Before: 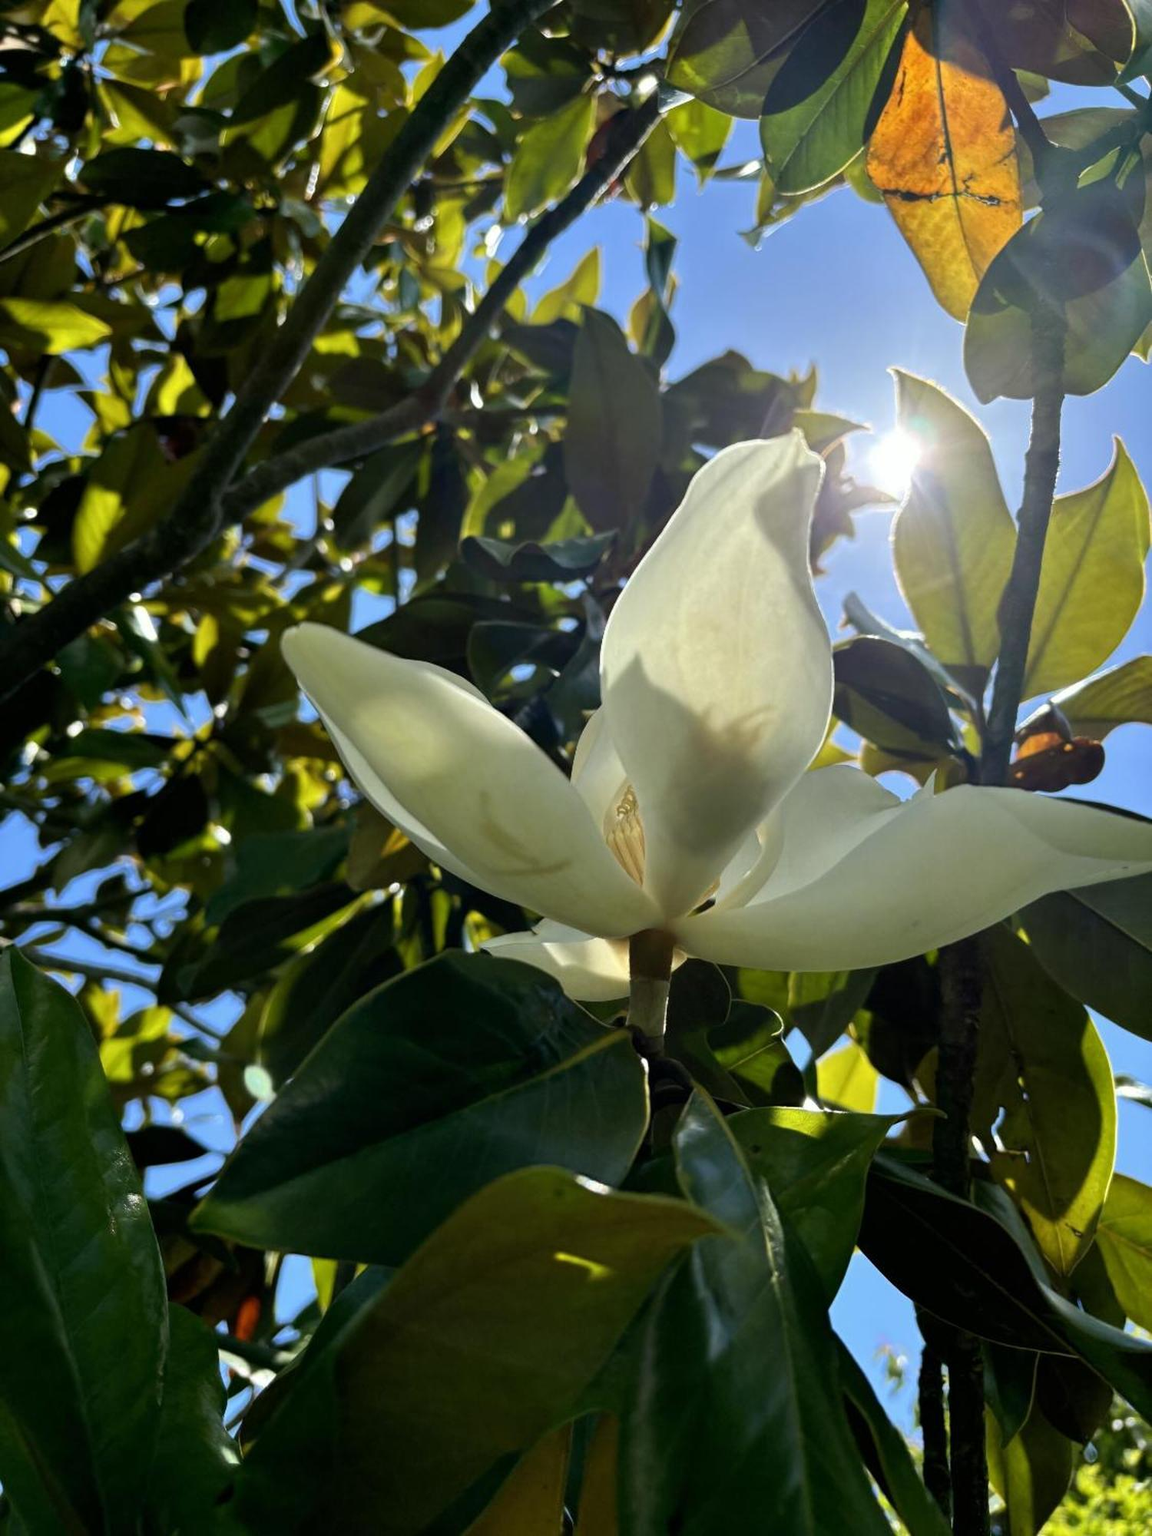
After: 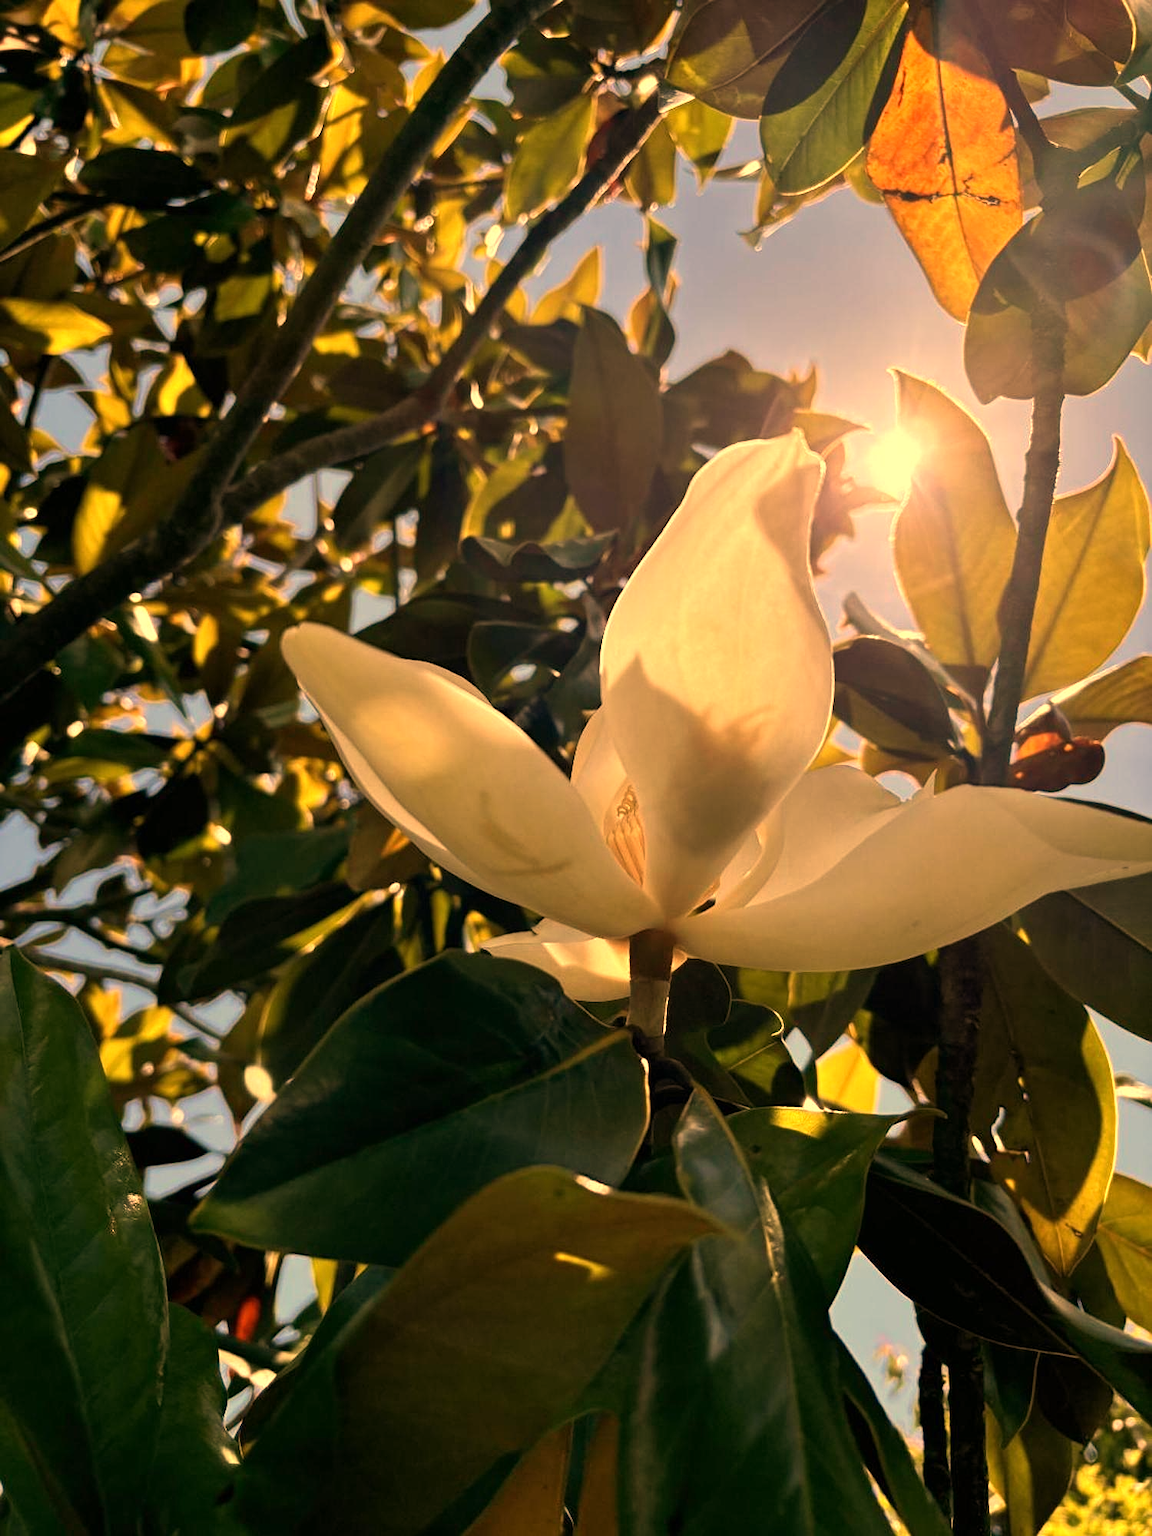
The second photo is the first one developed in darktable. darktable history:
sharpen: radius 1.272, amount 0.305, threshold 0
white balance: red 1.467, blue 0.684
